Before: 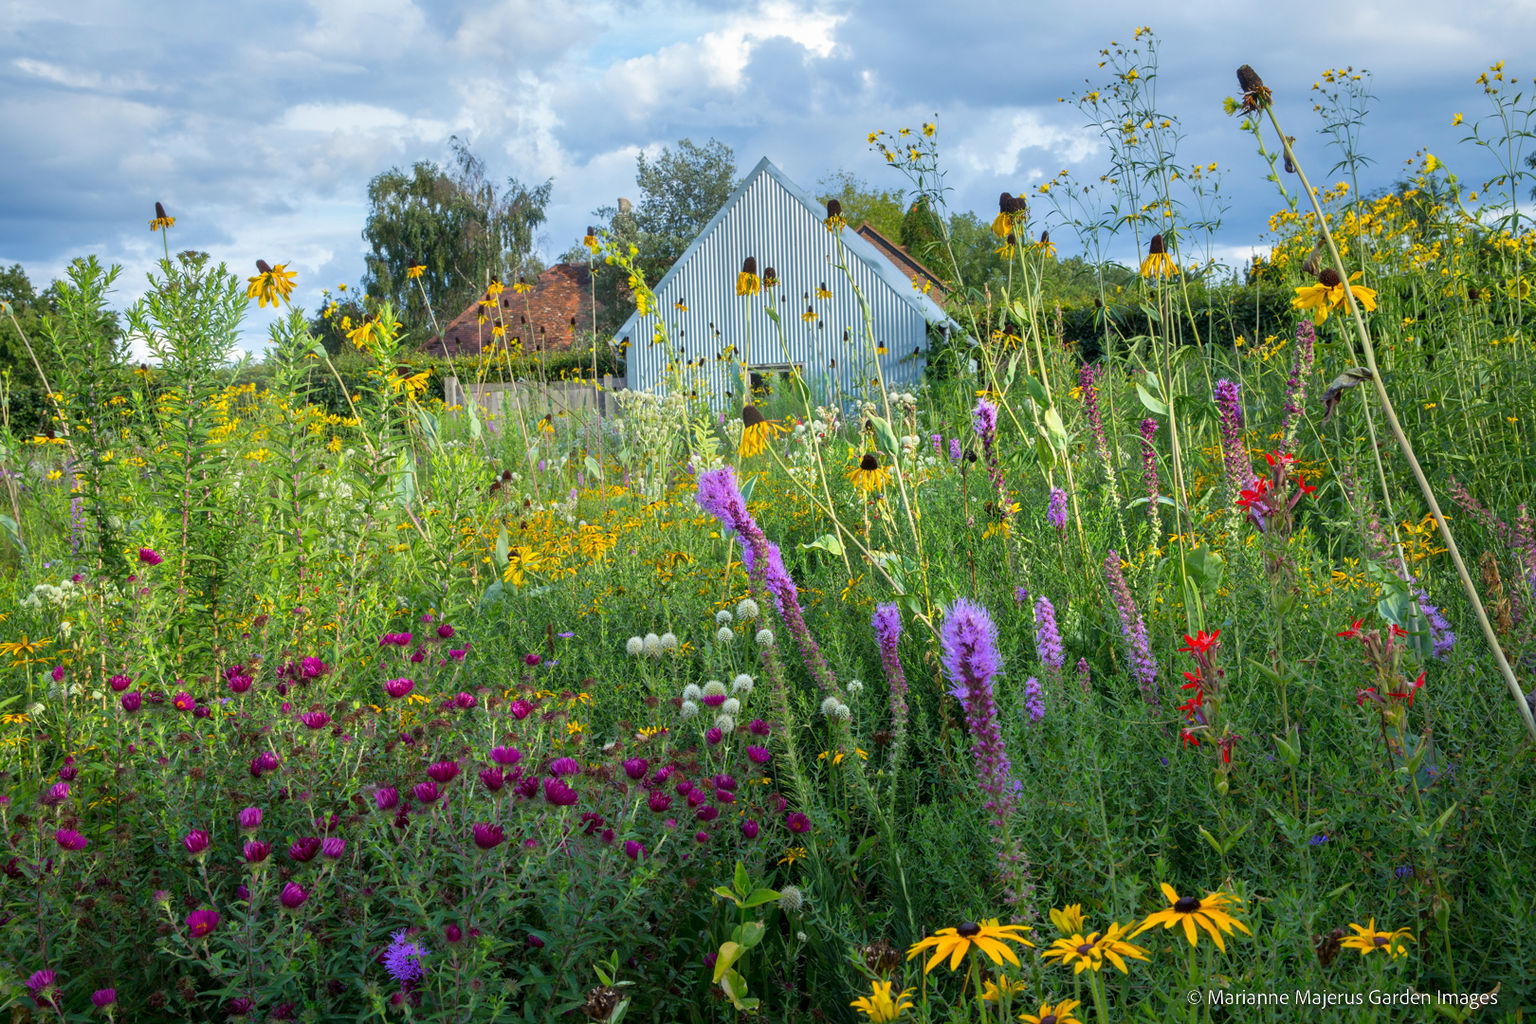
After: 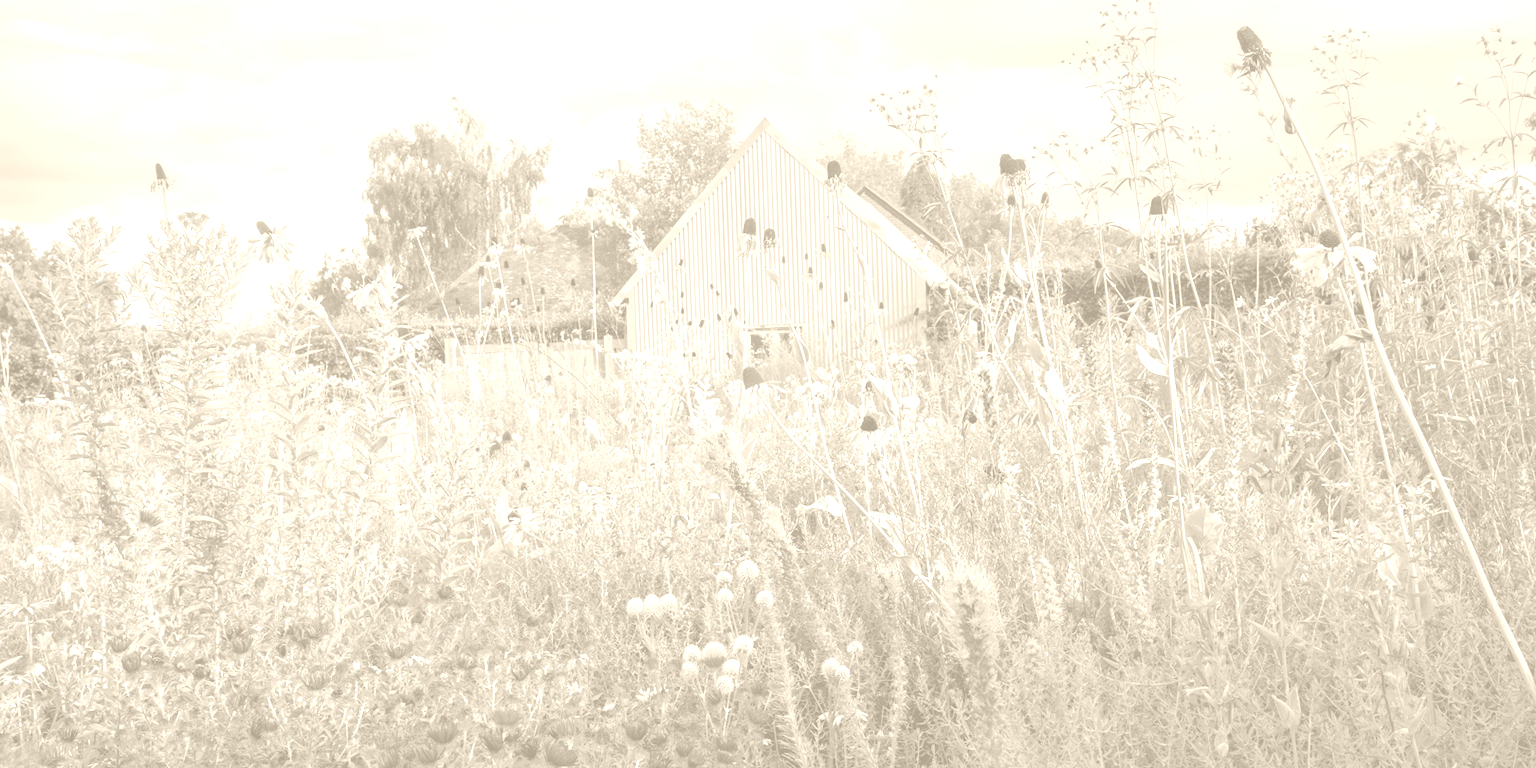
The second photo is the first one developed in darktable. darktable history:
colorize: hue 36°, saturation 71%, lightness 80.79%
color balance rgb: perceptual saturation grading › global saturation 20%, perceptual saturation grading › highlights -25%, perceptual saturation grading › shadows 50.52%, global vibrance 40.24%
crop: top 3.857%, bottom 21.132%
